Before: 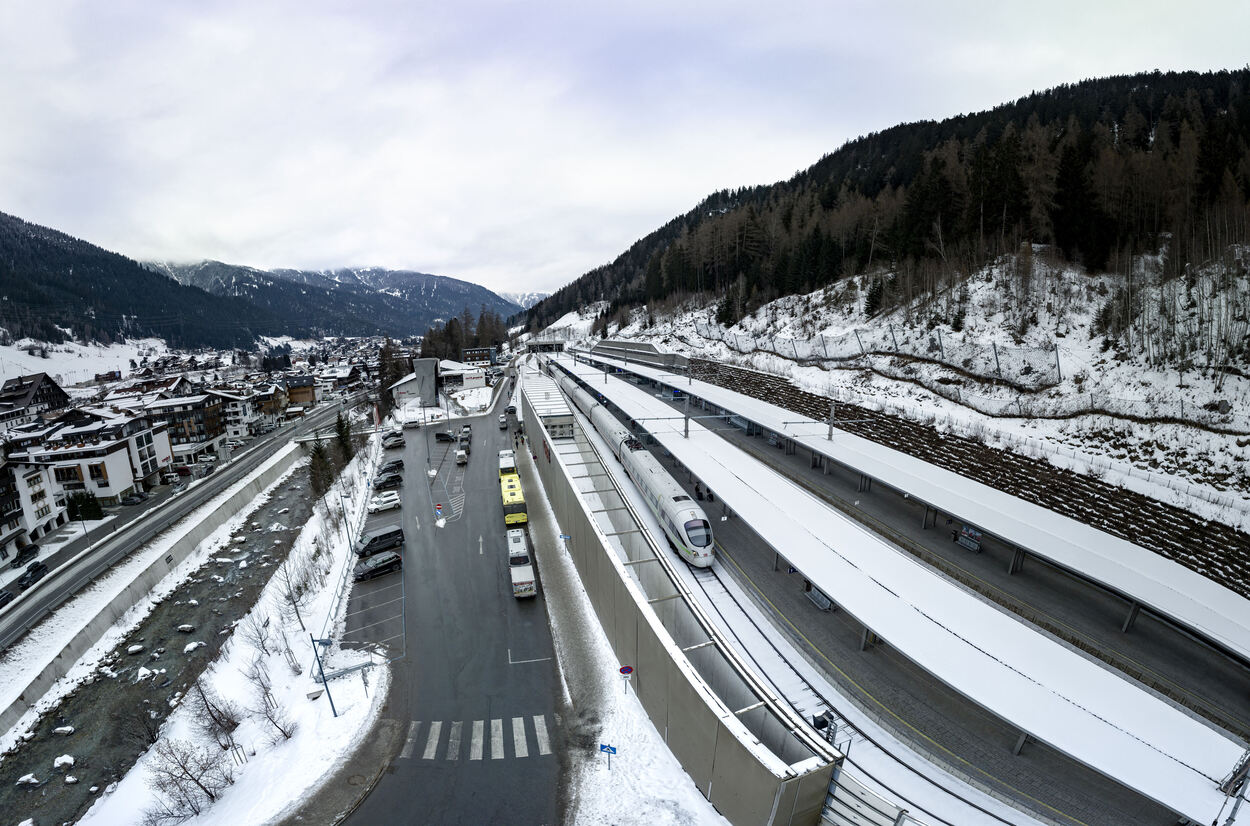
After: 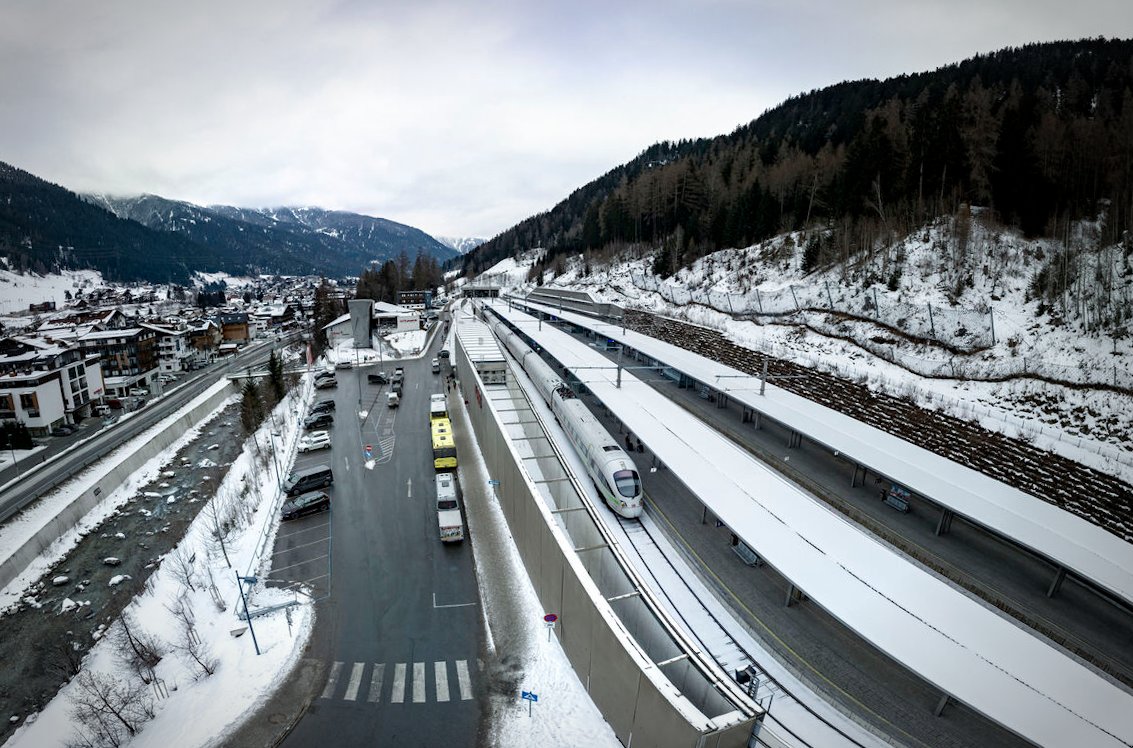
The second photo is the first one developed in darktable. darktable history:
vignetting: automatic ratio true
crop and rotate: angle -1.96°, left 3.097%, top 4.154%, right 1.586%, bottom 0.529%
